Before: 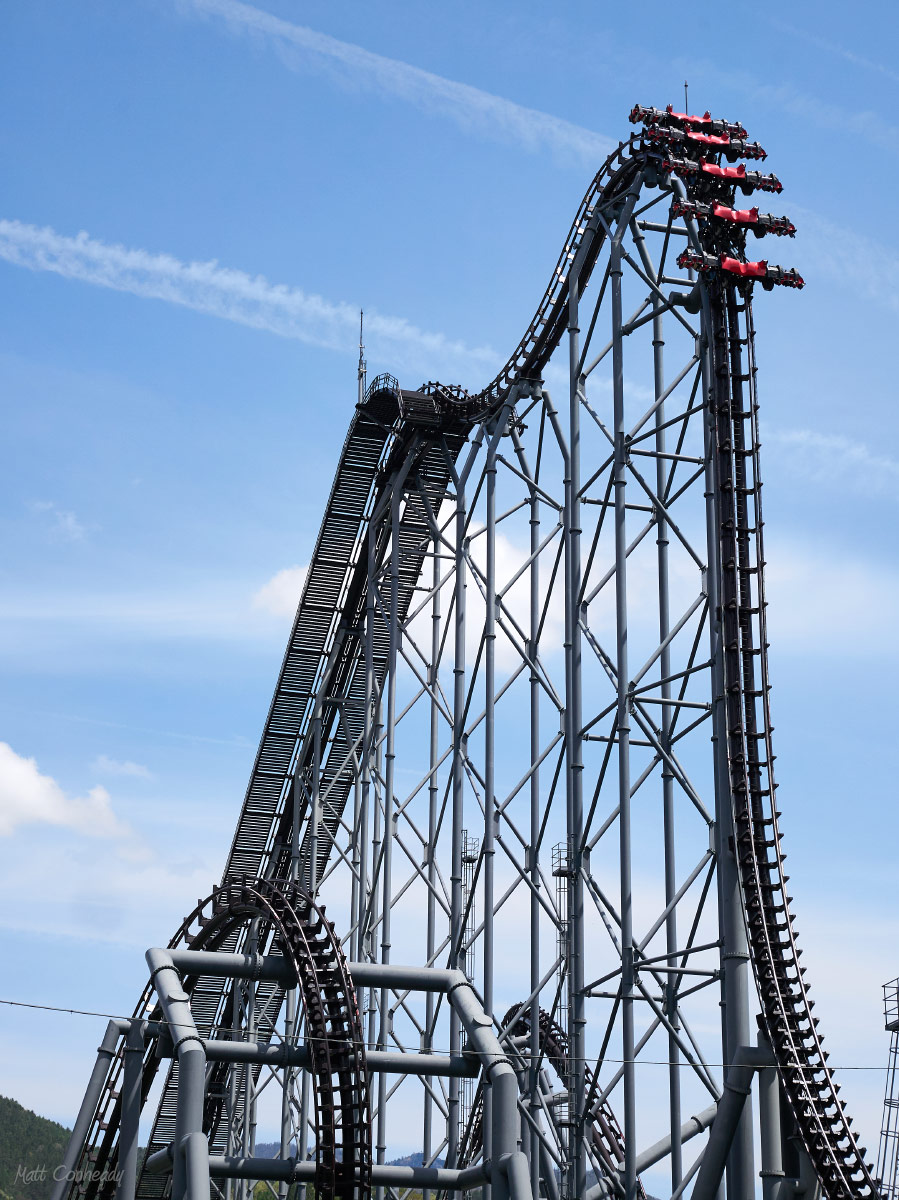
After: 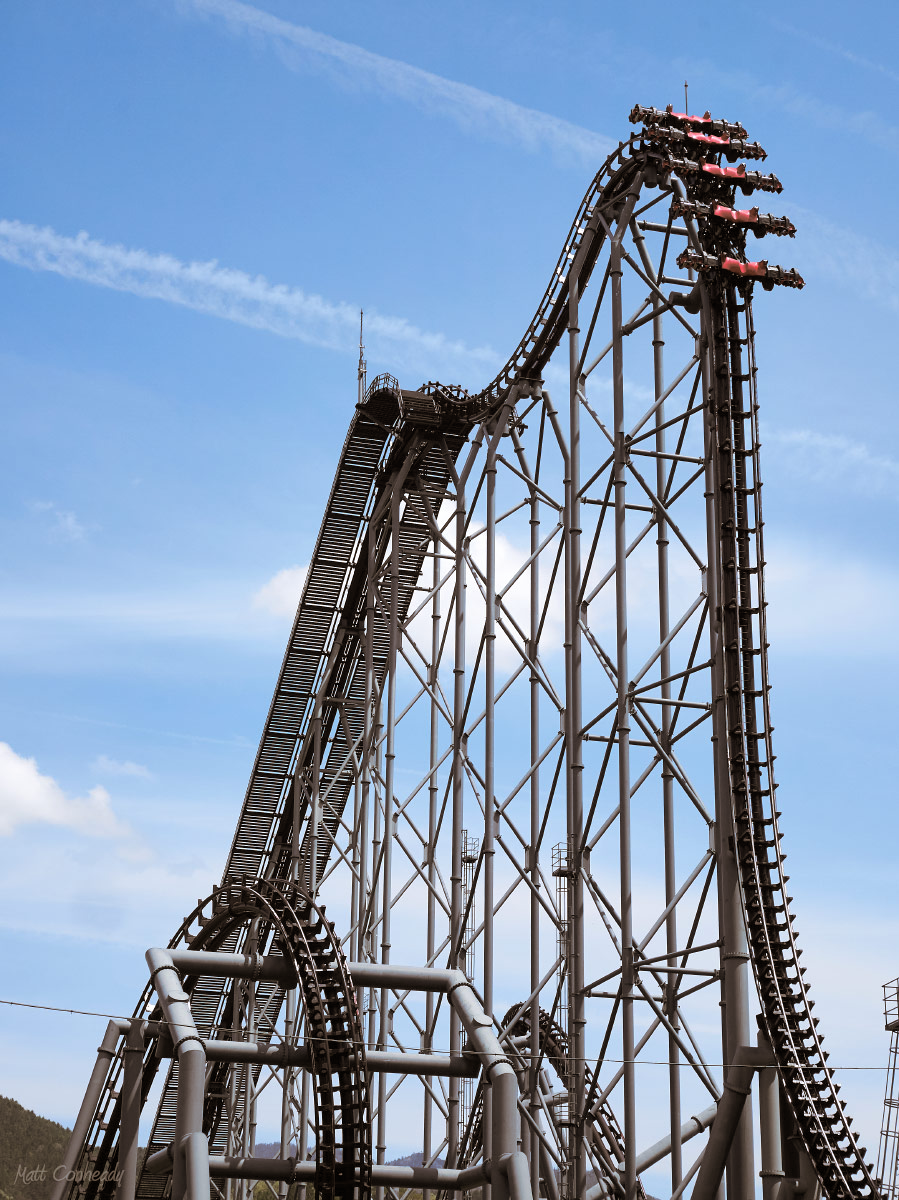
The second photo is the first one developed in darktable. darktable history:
split-toning: shadows › hue 32.4°, shadows › saturation 0.51, highlights › hue 180°, highlights › saturation 0, balance -60.17, compress 55.19%
